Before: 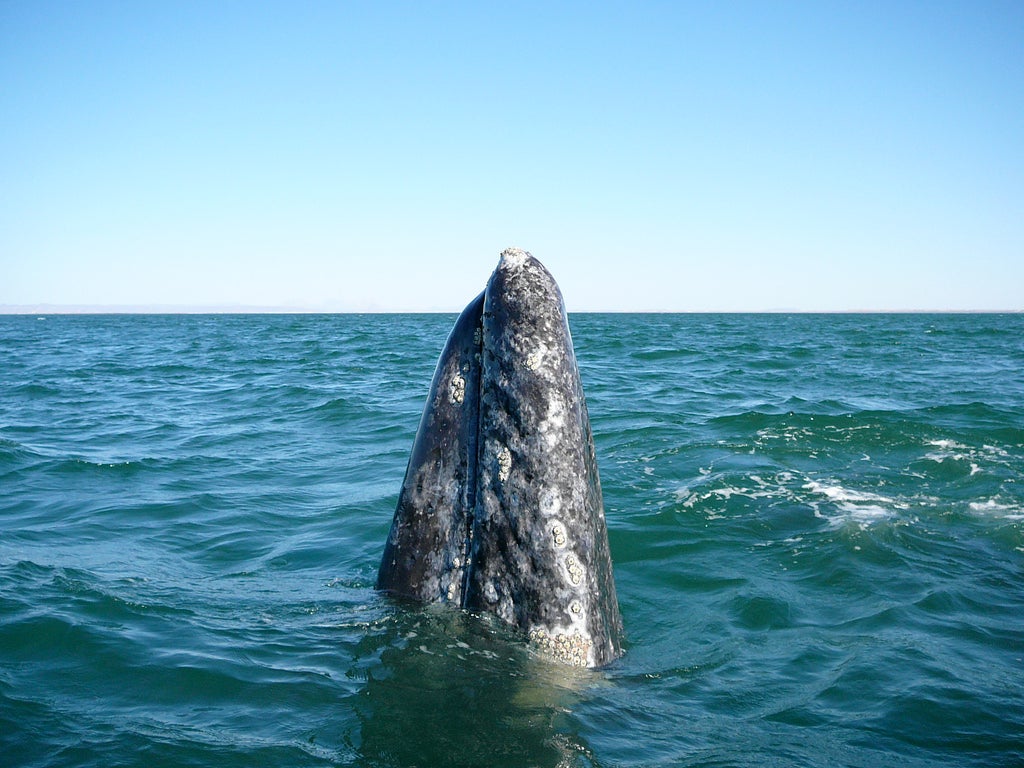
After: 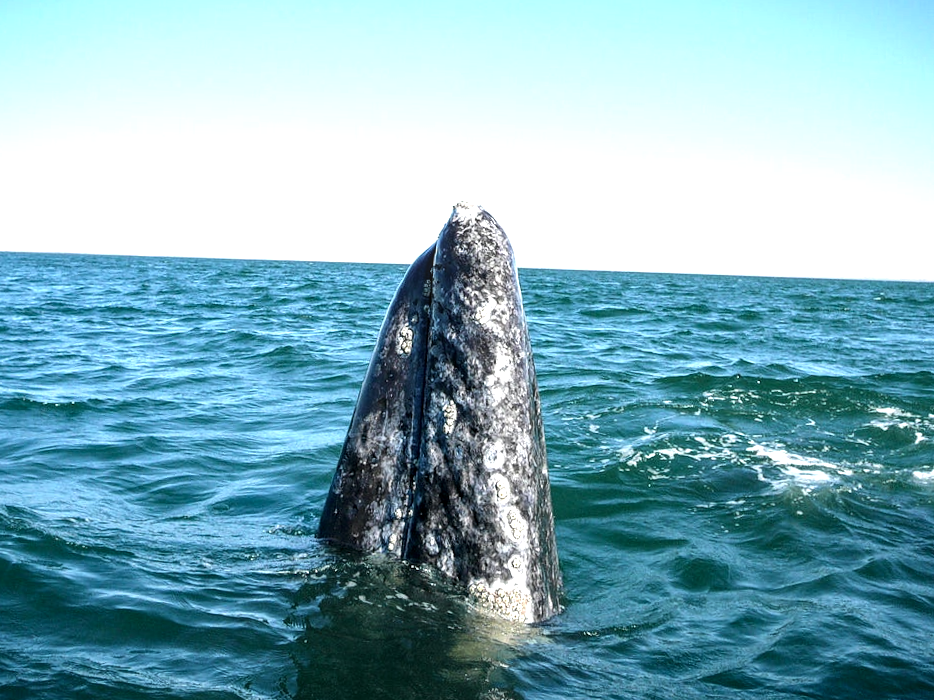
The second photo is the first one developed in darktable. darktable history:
crop and rotate: angle -1.96°, left 3.097%, top 4.154%, right 1.586%, bottom 0.529%
local contrast: detail 130%
tone equalizer: -8 EV -0.75 EV, -7 EV -0.7 EV, -6 EV -0.6 EV, -5 EV -0.4 EV, -3 EV 0.4 EV, -2 EV 0.6 EV, -1 EV 0.7 EV, +0 EV 0.75 EV, edges refinement/feathering 500, mask exposure compensation -1.57 EV, preserve details no
